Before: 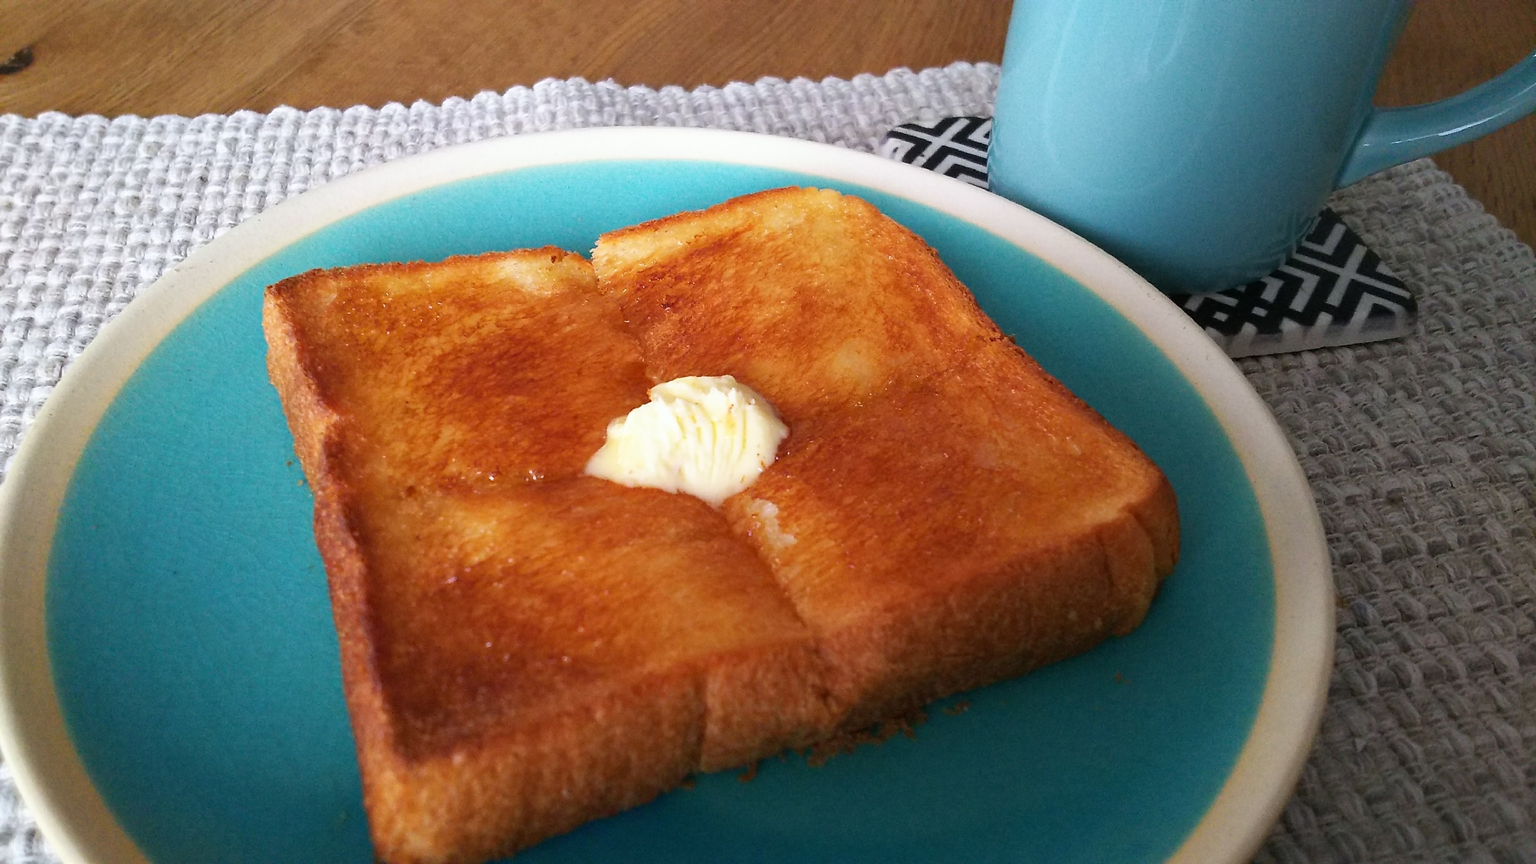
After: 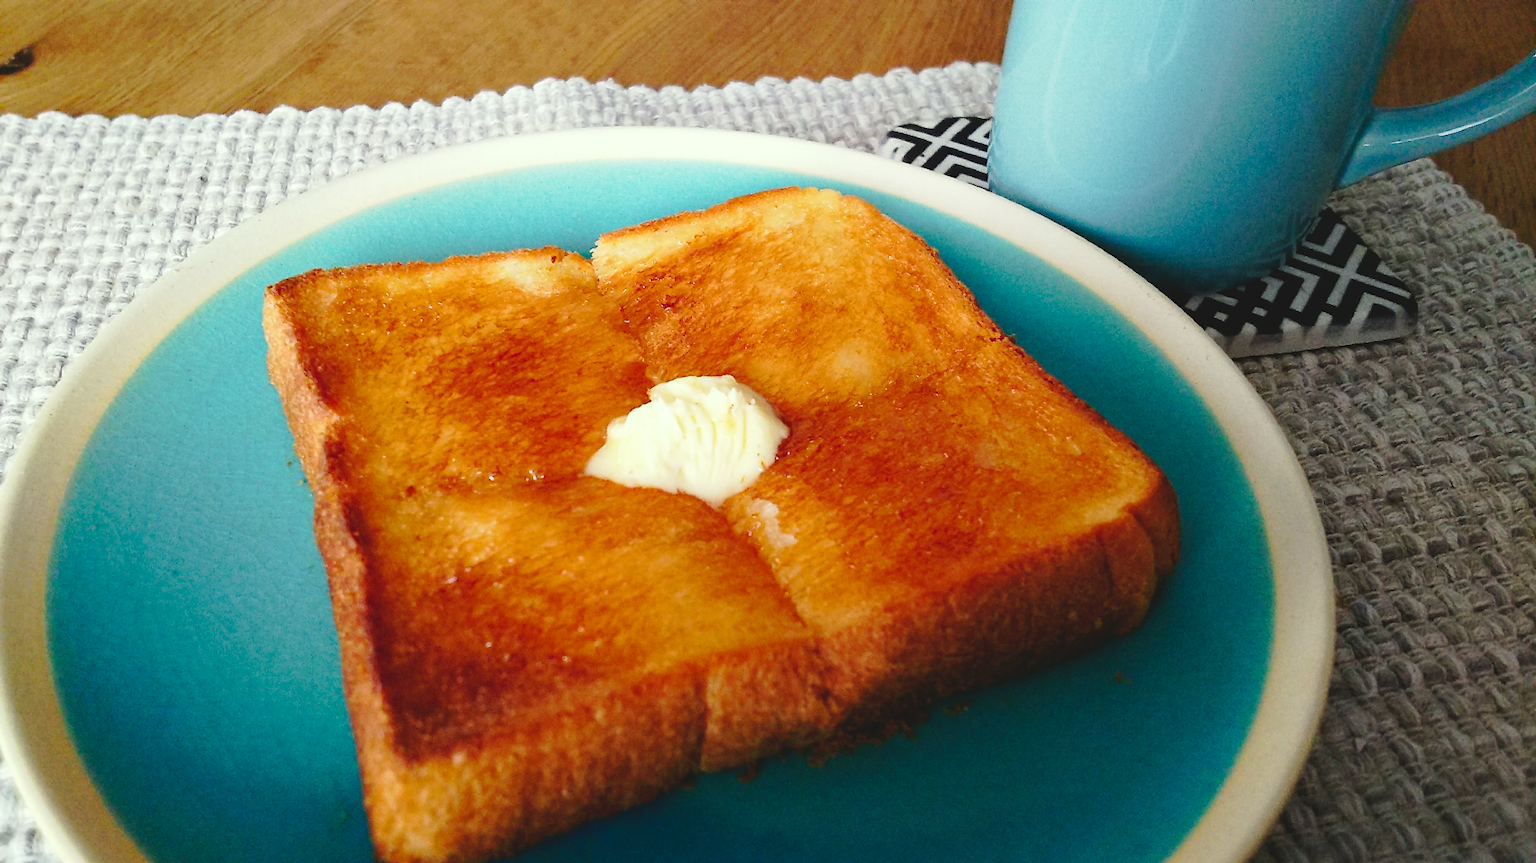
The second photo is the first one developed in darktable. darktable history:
color correction: highlights a* -4.28, highlights b* 6.53
color calibration: illuminant same as pipeline (D50), adaptation none (bypass), gamut compression 1.72
tone curve: curves: ch0 [(0, 0) (0.003, 0.085) (0.011, 0.086) (0.025, 0.086) (0.044, 0.088) (0.069, 0.093) (0.1, 0.102) (0.136, 0.12) (0.177, 0.157) (0.224, 0.203) (0.277, 0.277) (0.335, 0.36) (0.399, 0.463) (0.468, 0.559) (0.543, 0.626) (0.623, 0.703) (0.709, 0.789) (0.801, 0.869) (0.898, 0.927) (1, 1)], preserve colors none
